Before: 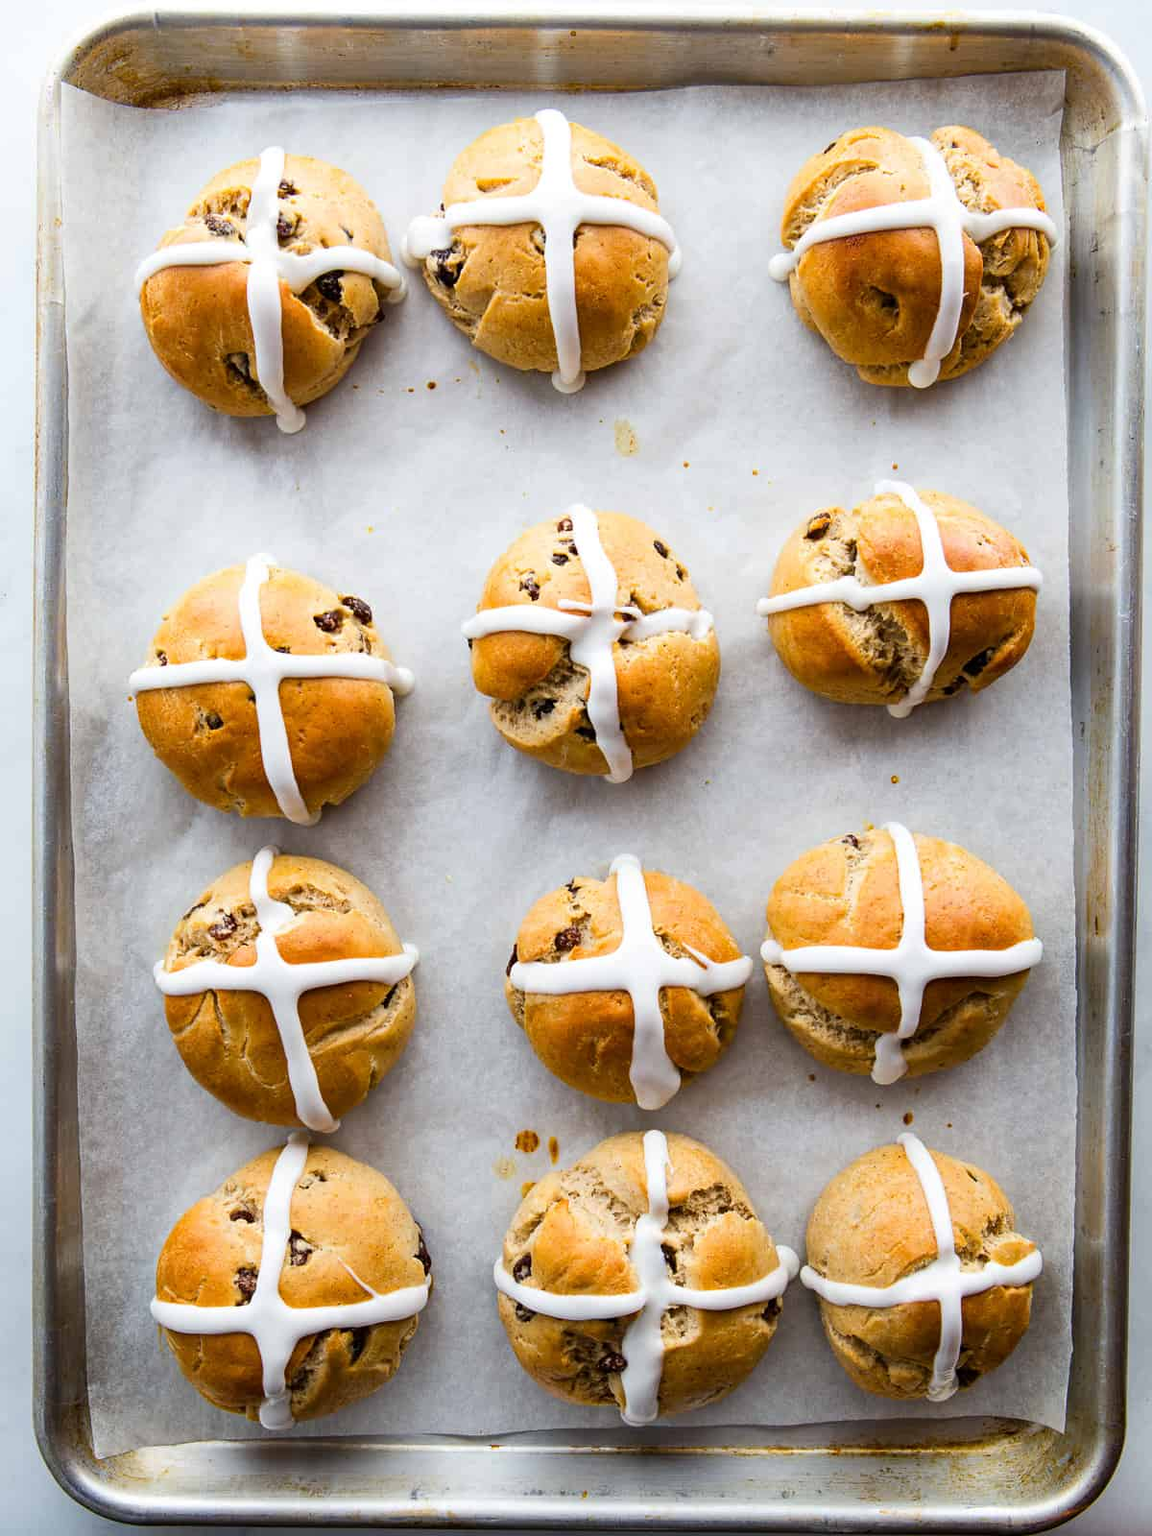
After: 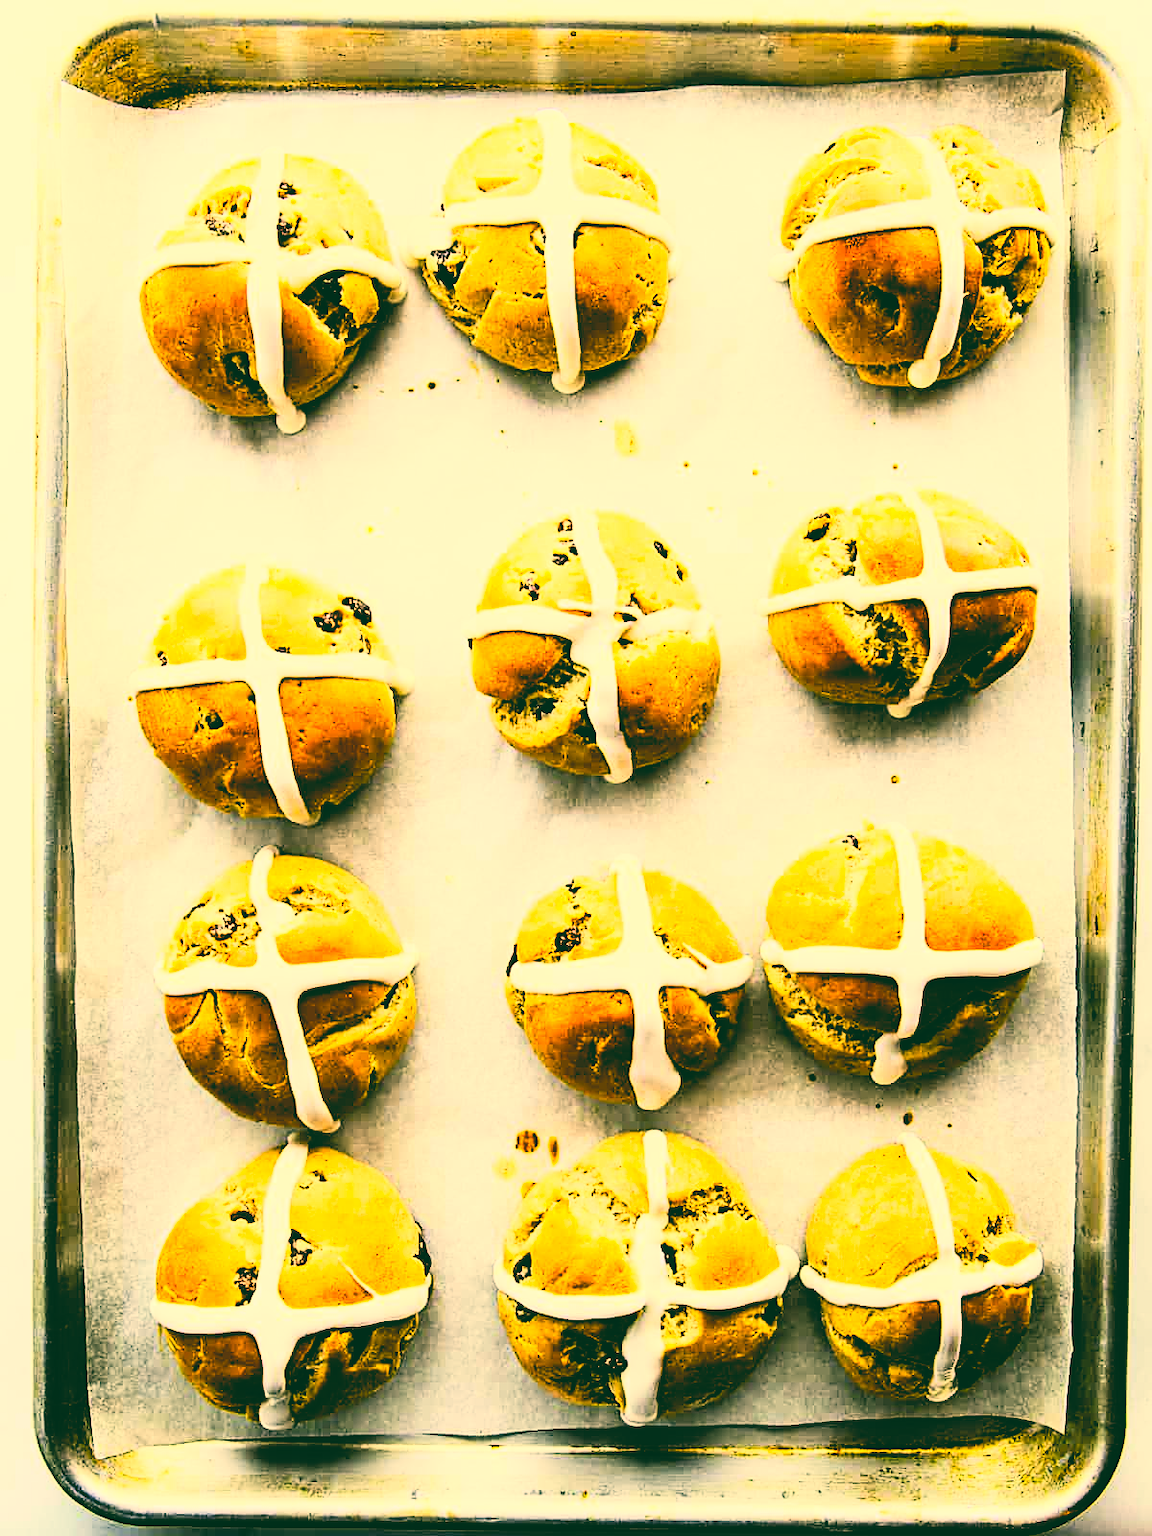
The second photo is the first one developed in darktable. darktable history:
base curve: curves: ch0 [(0, 0.02) (0.083, 0.036) (1, 1)], preserve colors none
color correction: highlights a* 5.62, highlights b* 33.57, shadows a* -25.86, shadows b* 4.02
sharpen: on, module defaults
rgb curve: curves: ch0 [(0, 0) (0.21, 0.15) (0.24, 0.21) (0.5, 0.75) (0.75, 0.96) (0.89, 0.99) (1, 1)]; ch1 [(0, 0.02) (0.21, 0.13) (0.25, 0.2) (0.5, 0.67) (0.75, 0.9) (0.89, 0.97) (1, 1)]; ch2 [(0, 0.02) (0.21, 0.13) (0.25, 0.2) (0.5, 0.67) (0.75, 0.9) (0.89, 0.97) (1, 1)], compensate middle gray true
